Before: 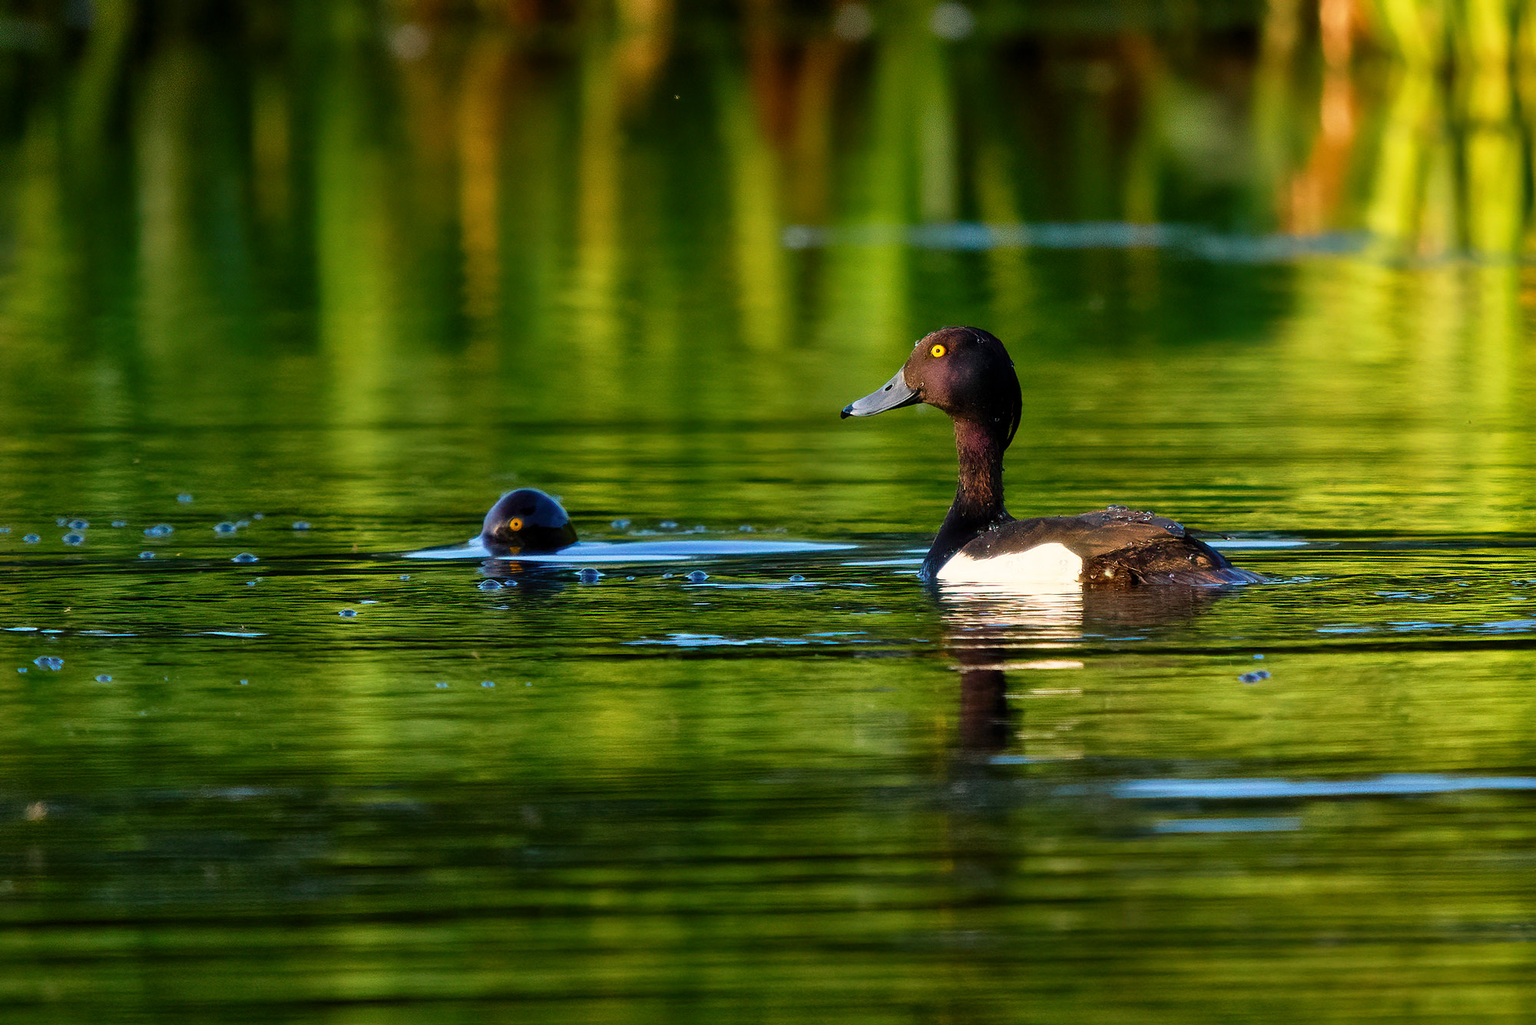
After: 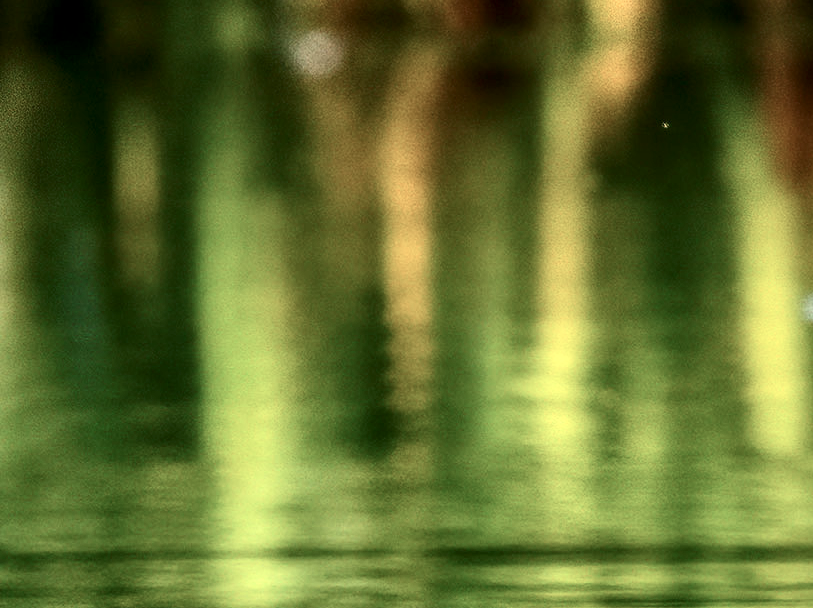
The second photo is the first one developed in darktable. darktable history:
crop and rotate: left 10.807%, top 0.103%, right 48.494%, bottom 54.296%
exposure: exposure 1.163 EV, compensate highlight preservation false
local contrast: on, module defaults
contrast brightness saturation: contrast 0.251, saturation -0.313
